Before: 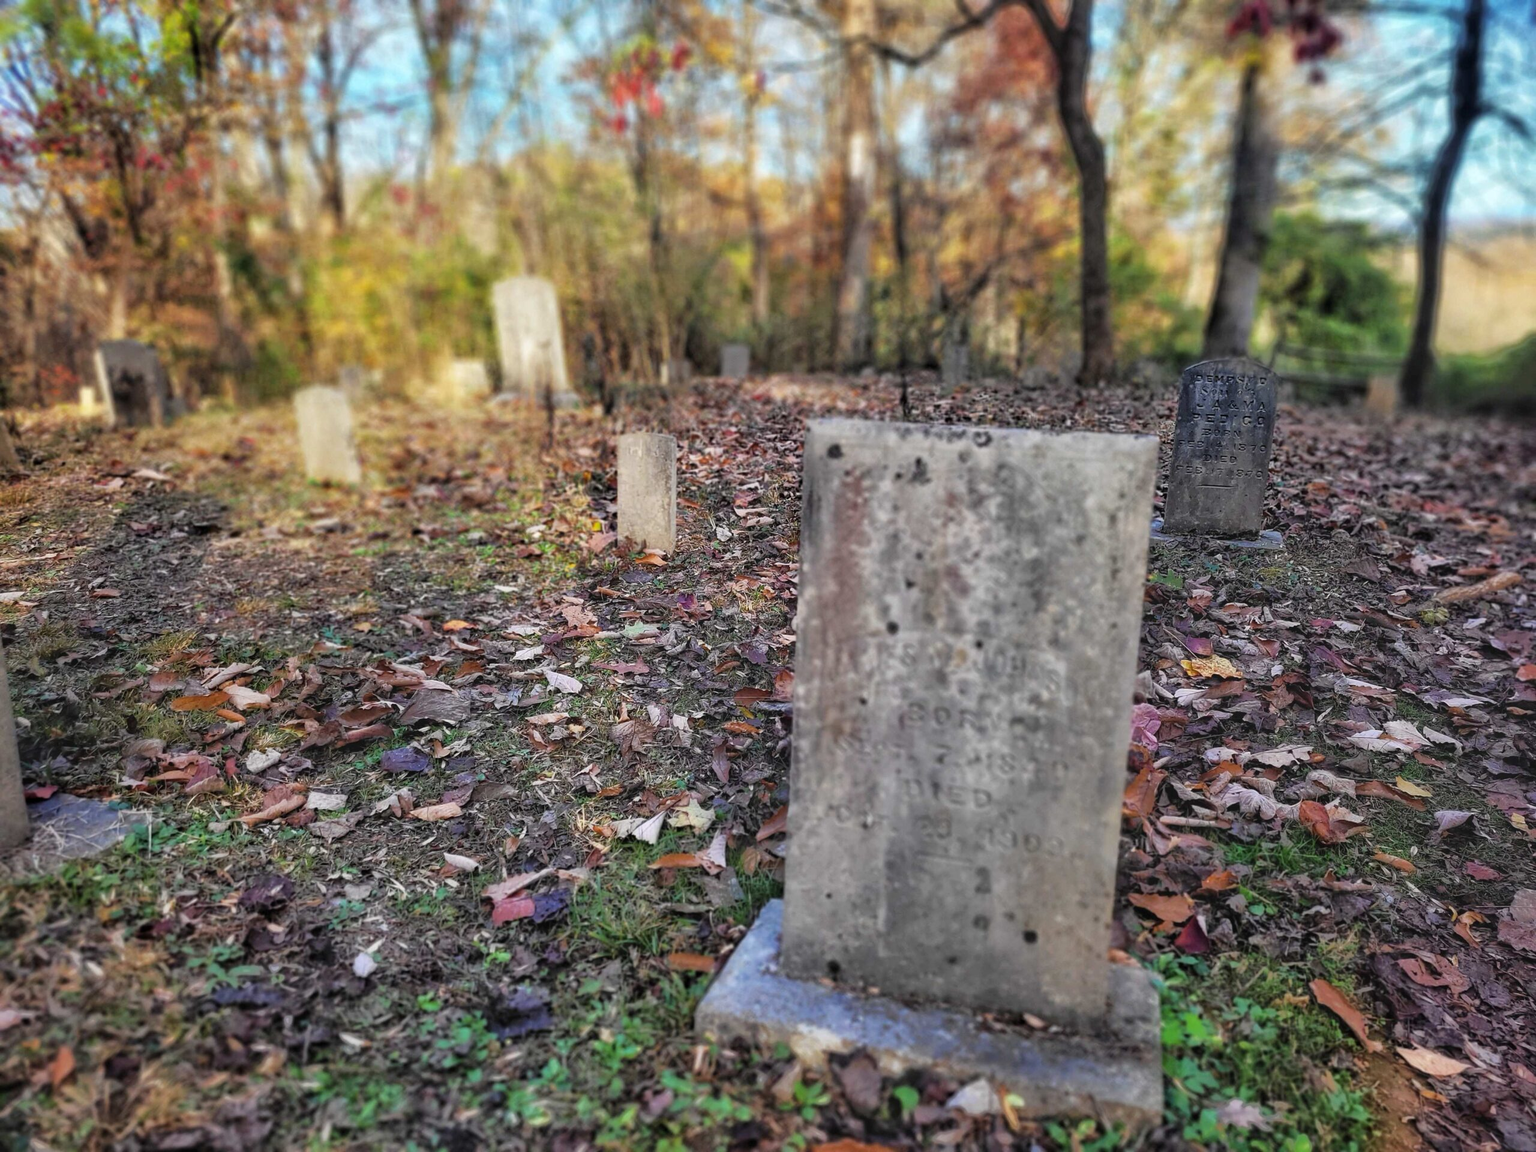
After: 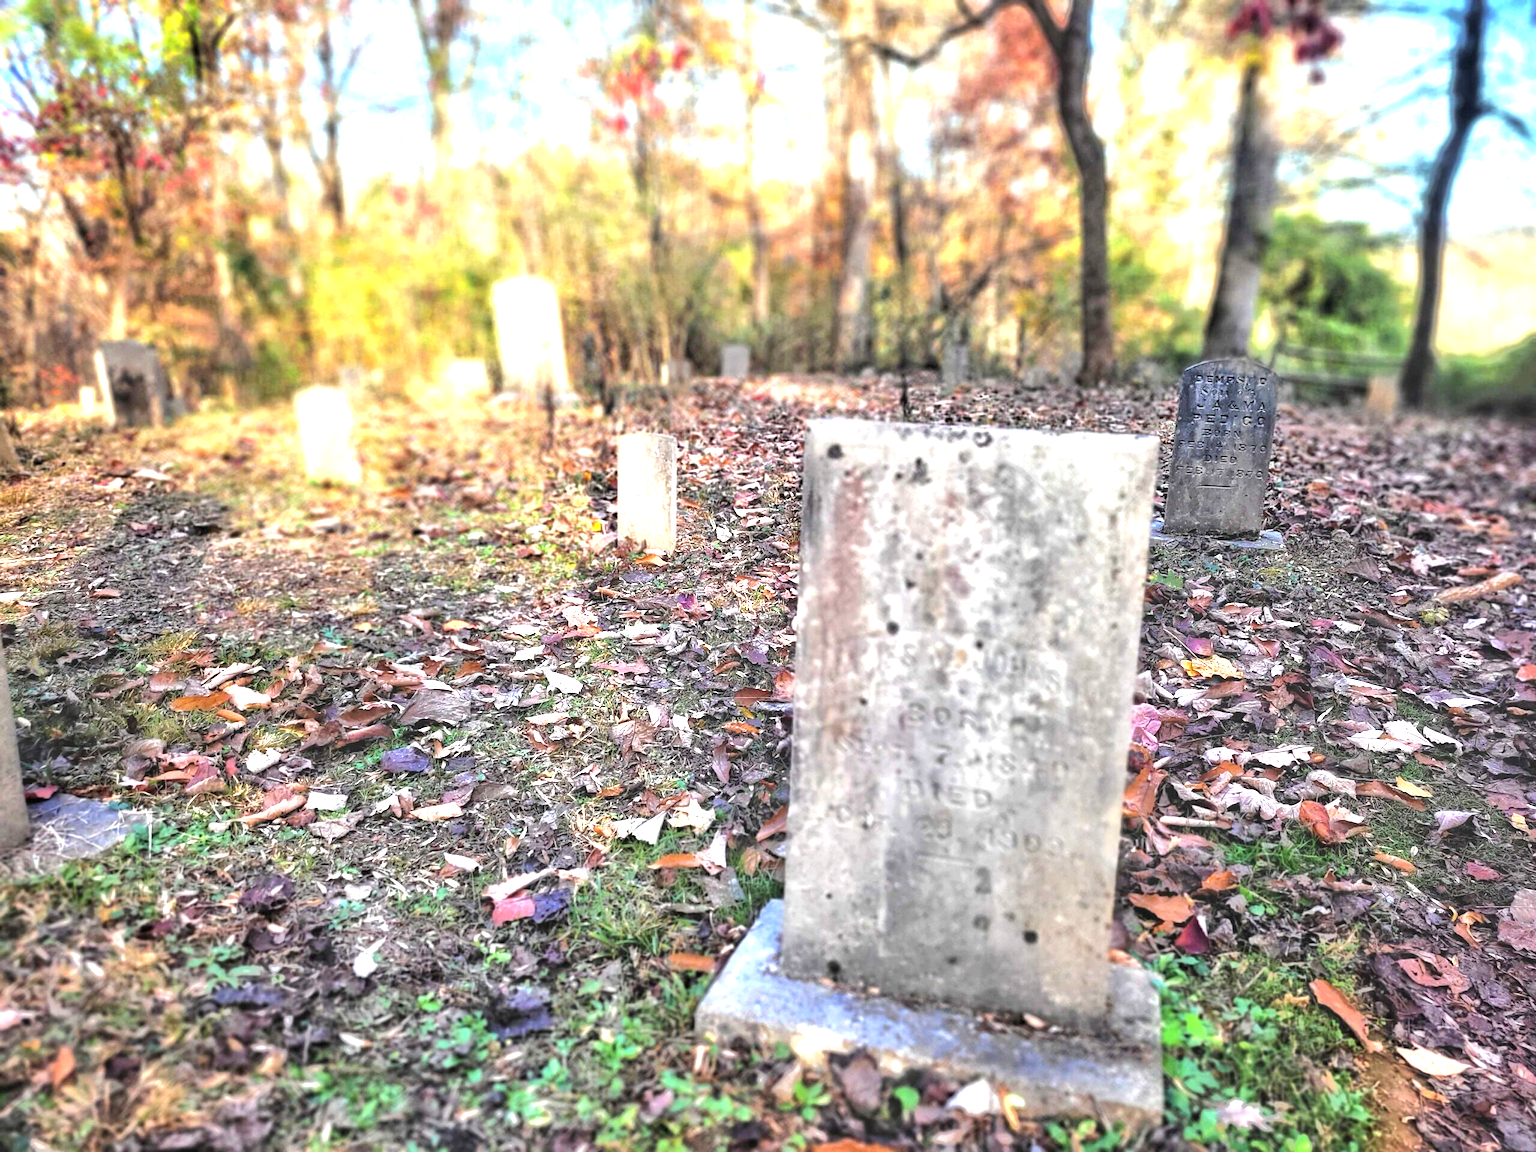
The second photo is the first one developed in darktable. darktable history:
exposure: black level correction 0, exposure 1.494 EV, compensate exposure bias true, compensate highlight preservation false
